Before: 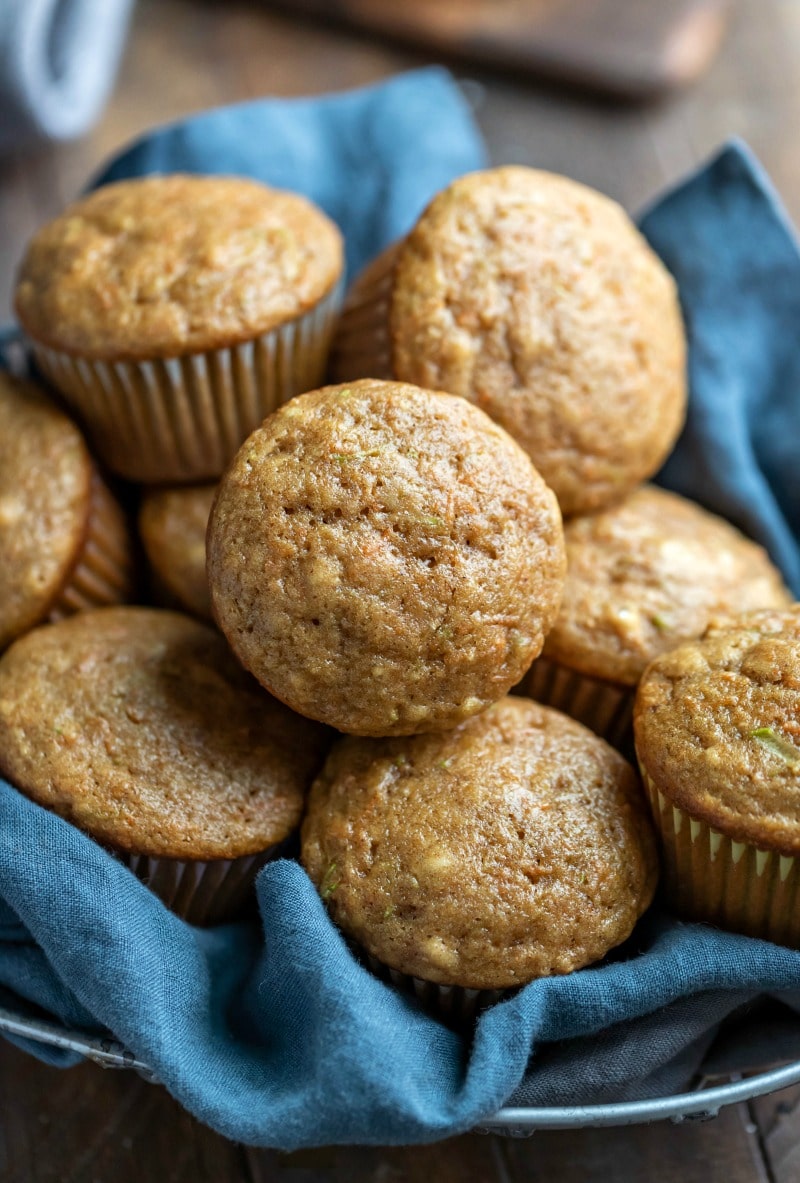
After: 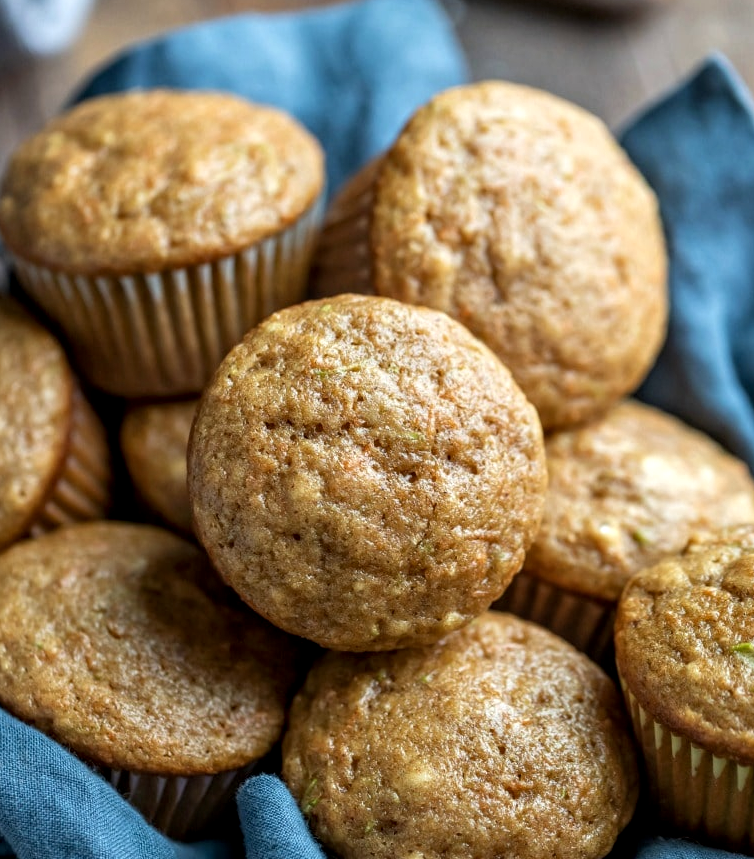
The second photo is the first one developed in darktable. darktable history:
local contrast: on, module defaults
crop: left 2.449%, top 7.205%, right 3.265%, bottom 20.133%
